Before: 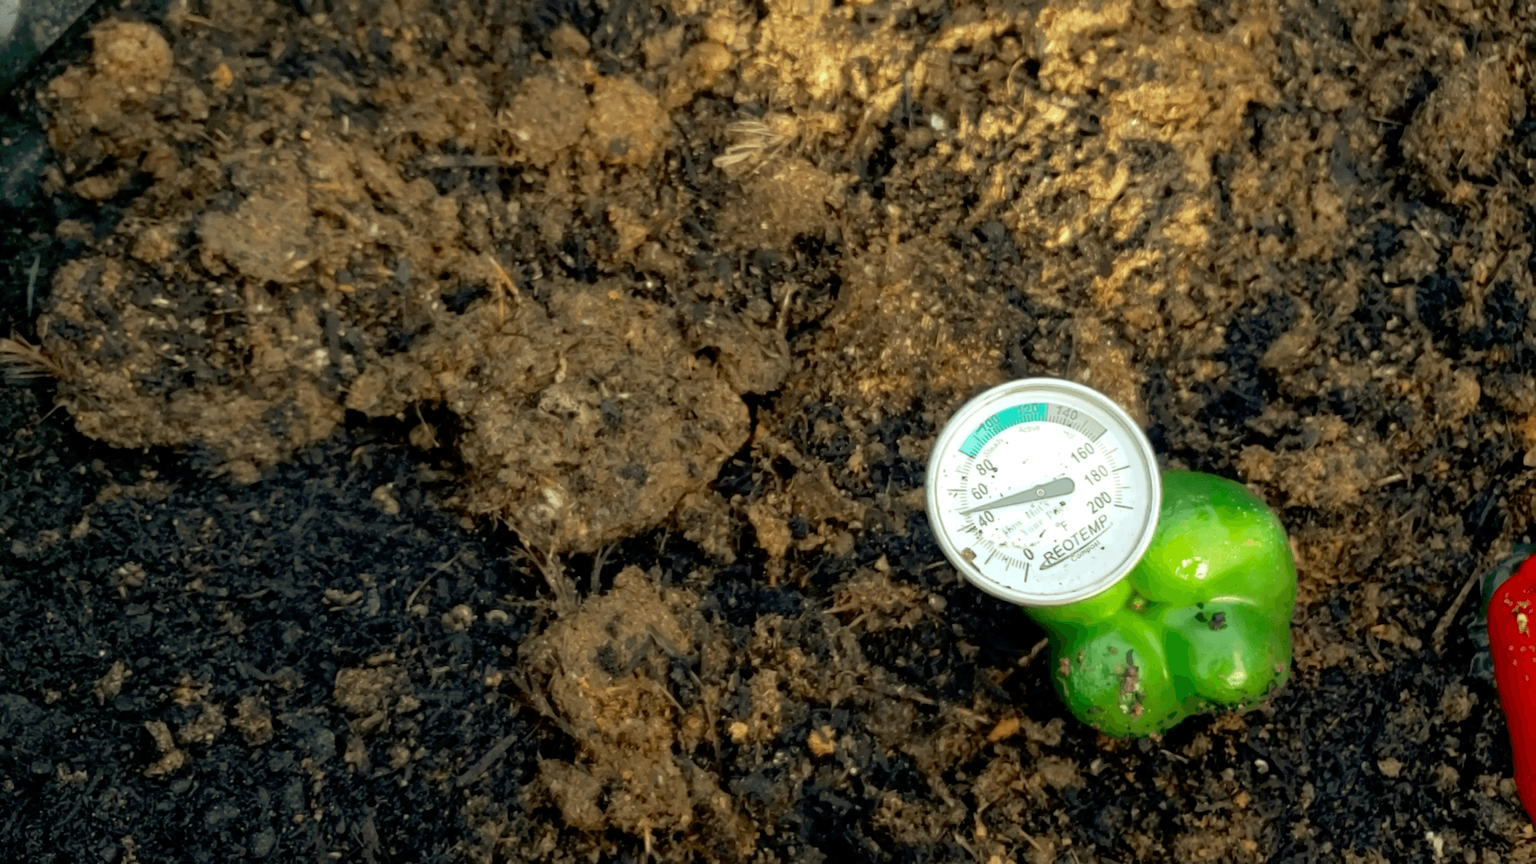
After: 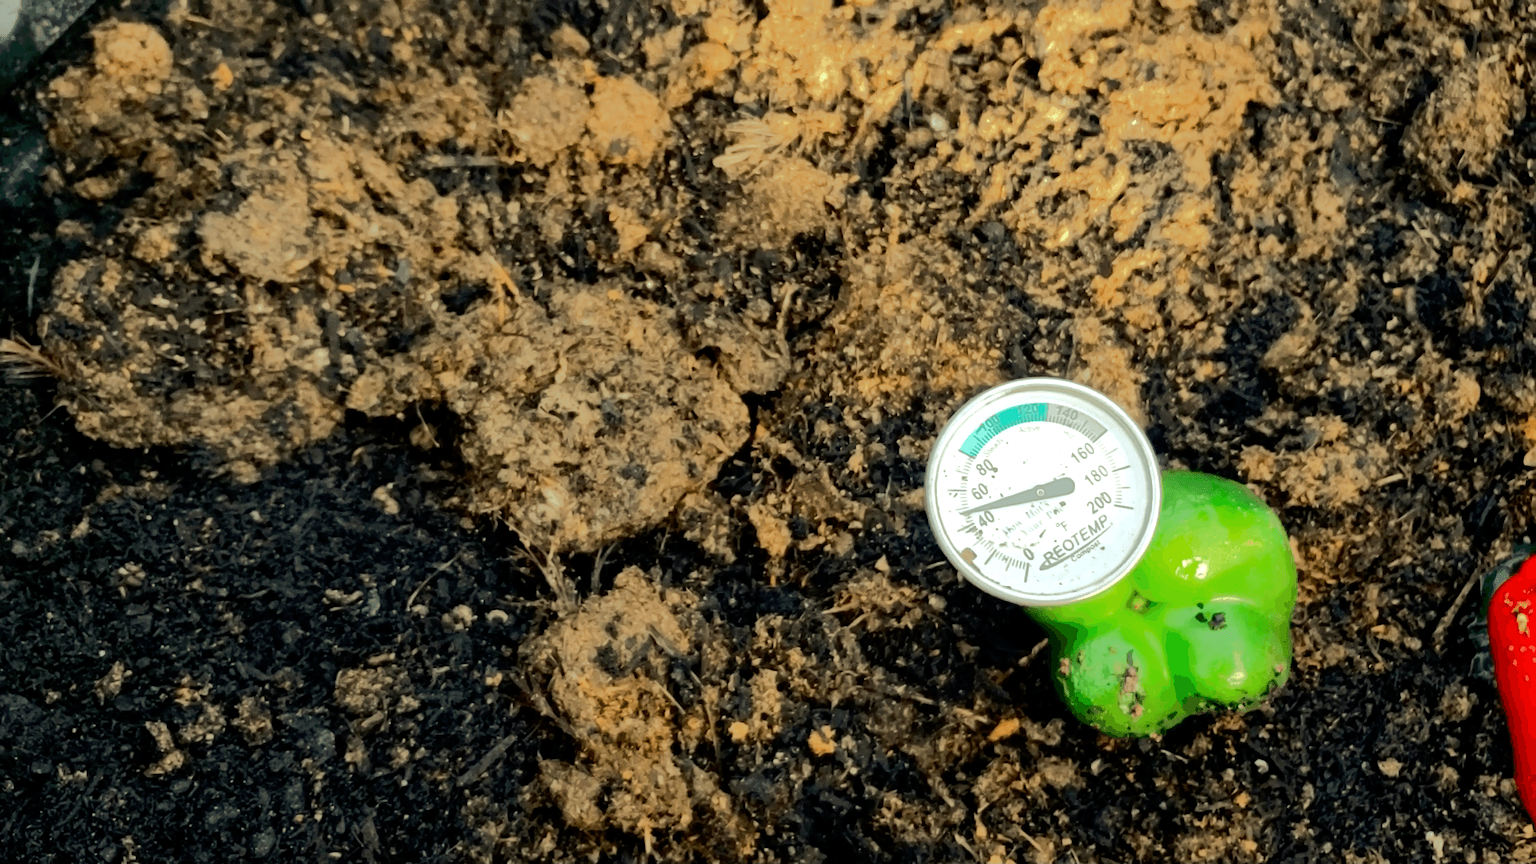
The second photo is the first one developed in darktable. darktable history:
tone equalizer: -8 EV -0.511 EV, -7 EV -0.345 EV, -6 EV -0.077 EV, -5 EV 0.44 EV, -4 EV 0.985 EV, -3 EV 0.803 EV, -2 EV -0.011 EV, -1 EV 0.145 EV, +0 EV -0.021 EV, edges refinement/feathering 500, mask exposure compensation -1.57 EV, preserve details no
